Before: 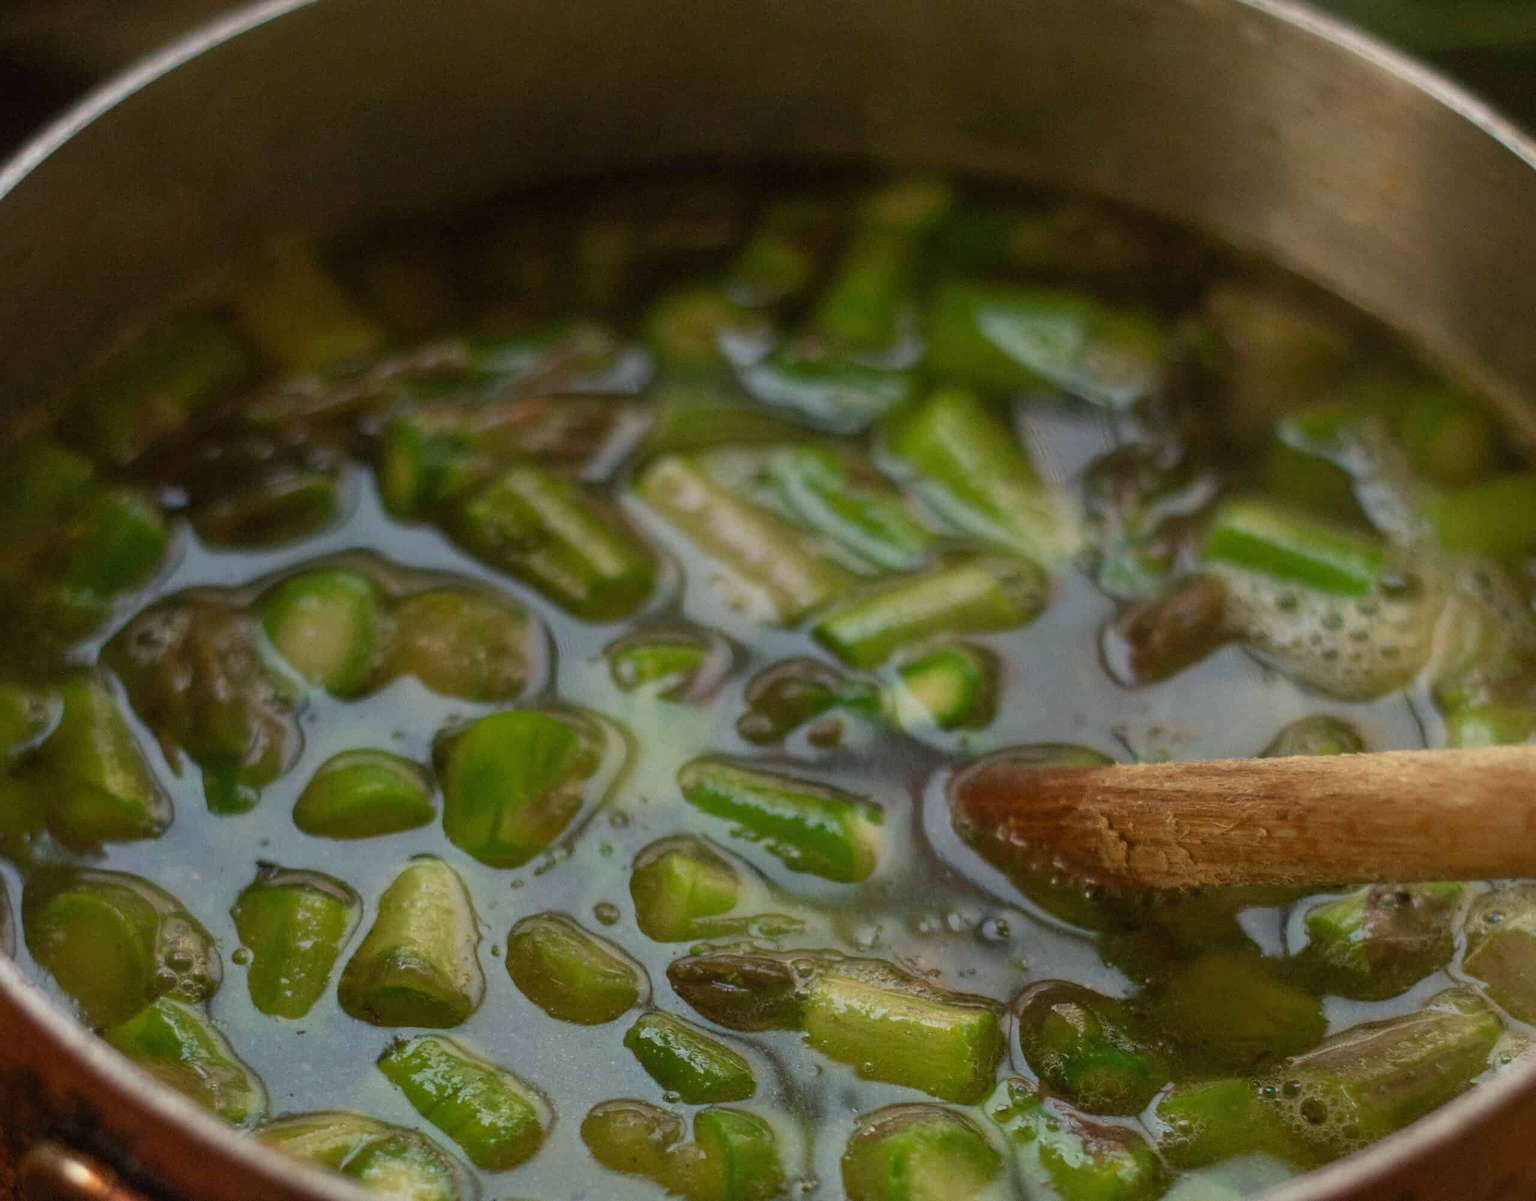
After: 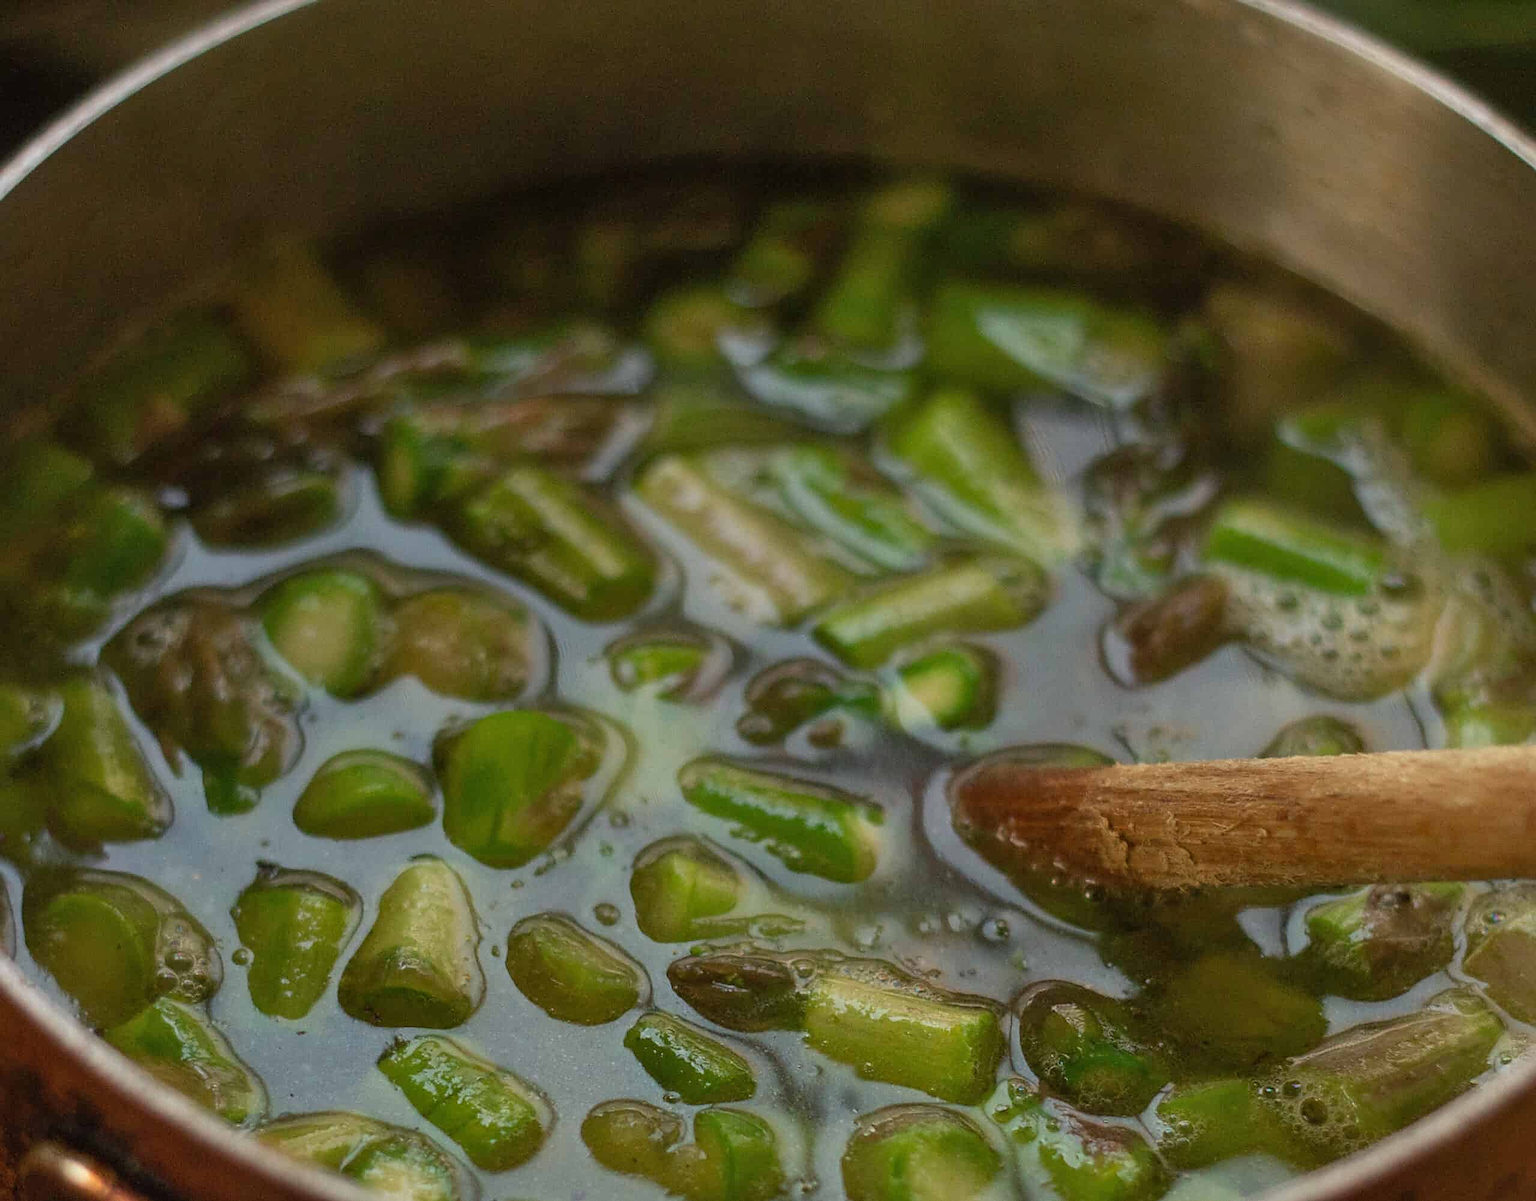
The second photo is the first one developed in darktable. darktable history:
shadows and highlights: shadows 31.95, highlights -31.96, soften with gaussian
sharpen: on, module defaults
